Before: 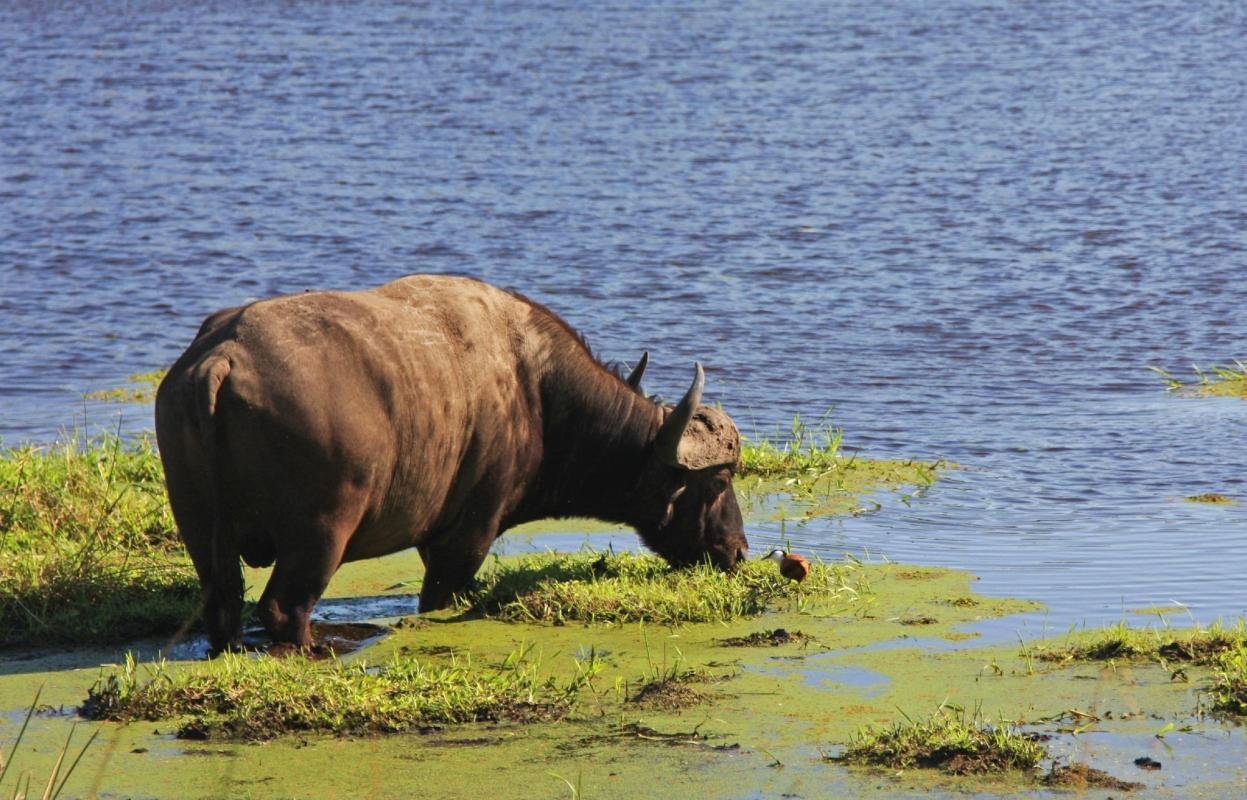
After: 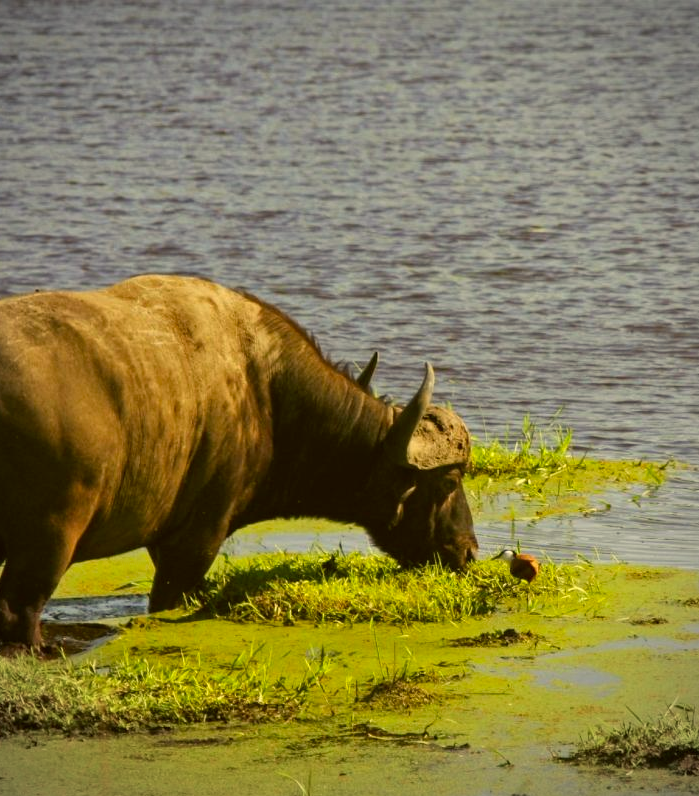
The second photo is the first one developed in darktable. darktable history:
crop: left 21.674%, right 22.086%
vignetting: fall-off radius 60.92%
color correction: highlights a* 0.162, highlights b* 29.53, shadows a* -0.162, shadows b* 21.09
